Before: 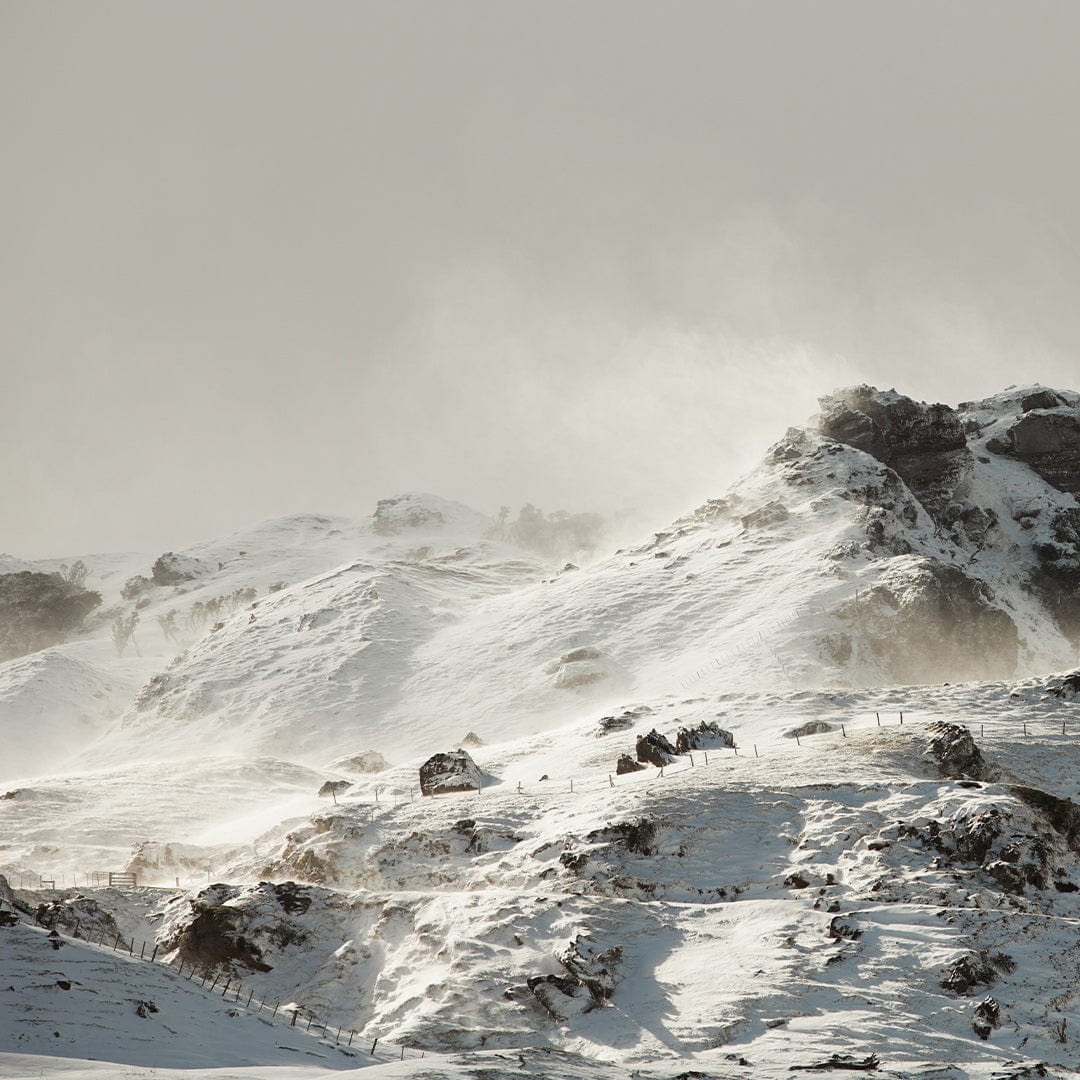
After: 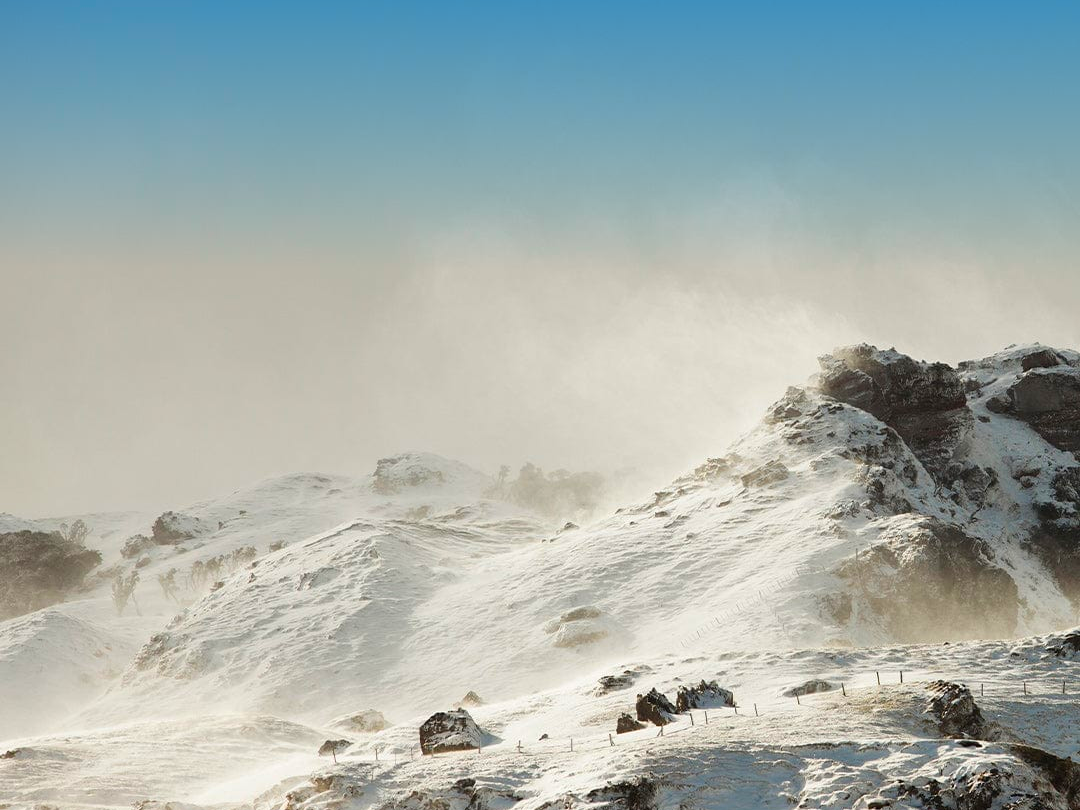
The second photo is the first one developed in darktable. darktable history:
color balance rgb: linear chroma grading › global chroma 15%, perceptual saturation grading › global saturation 30%
graduated density: density 2.02 EV, hardness 44%, rotation 0.374°, offset 8.21, hue 208.8°, saturation 97%
crop: top 3.857%, bottom 21.132%
